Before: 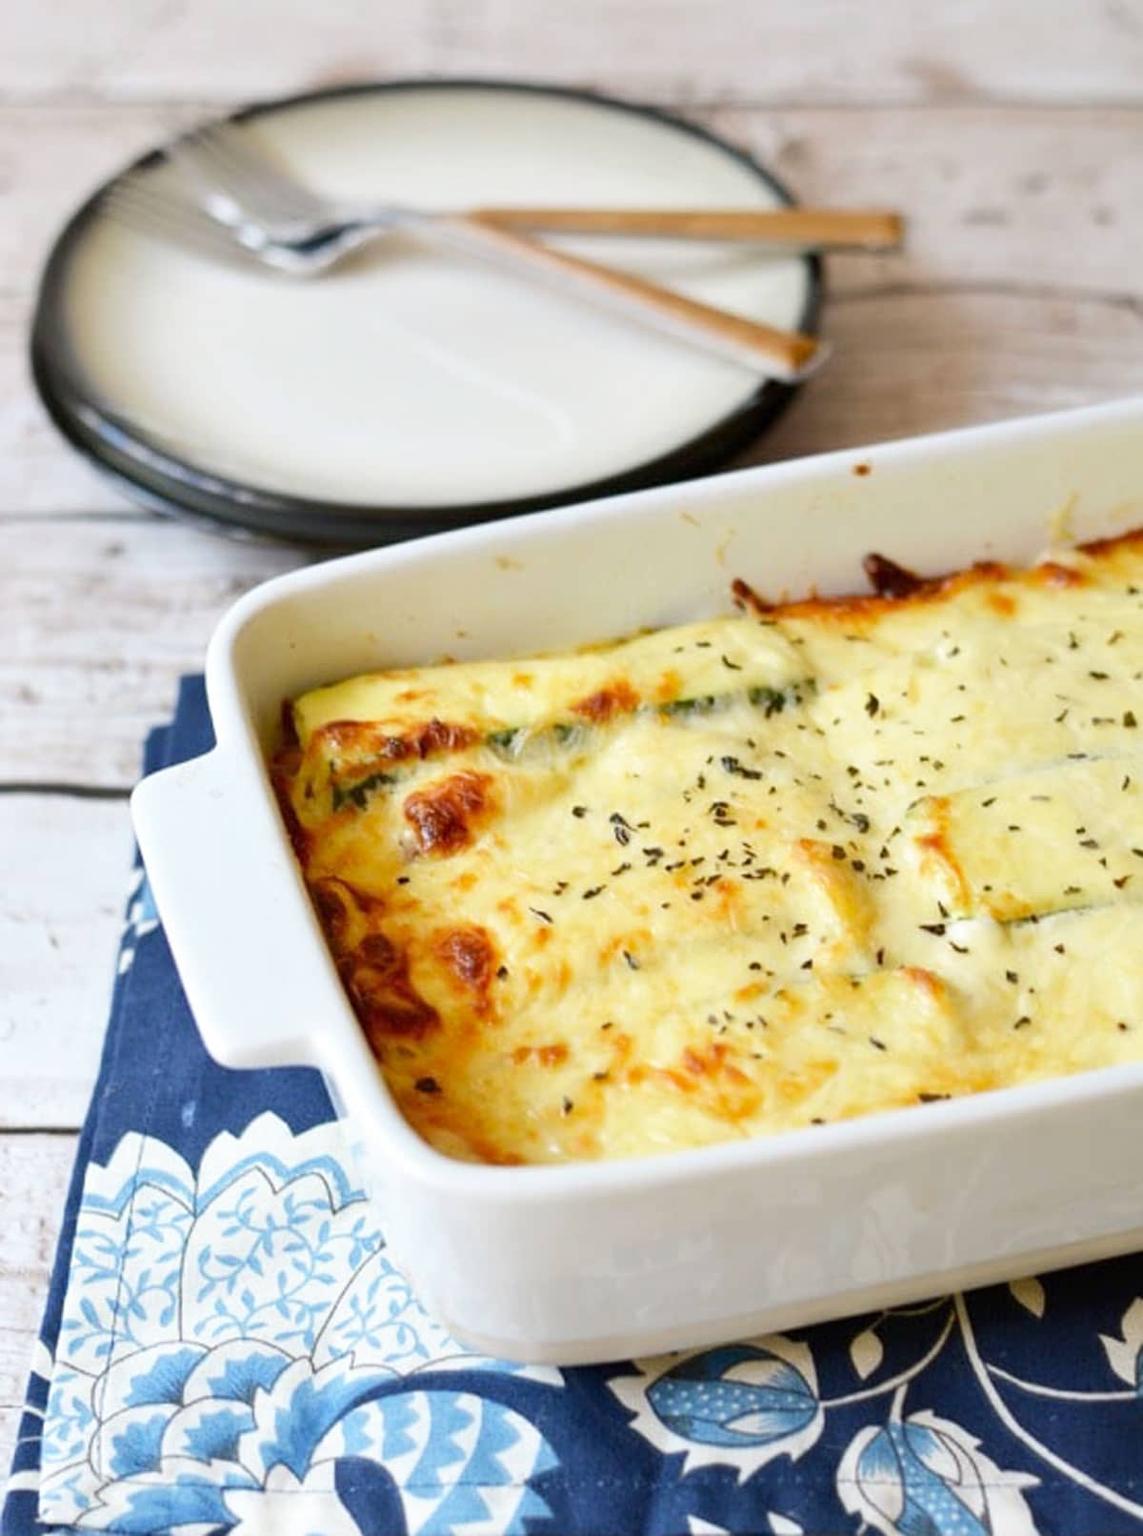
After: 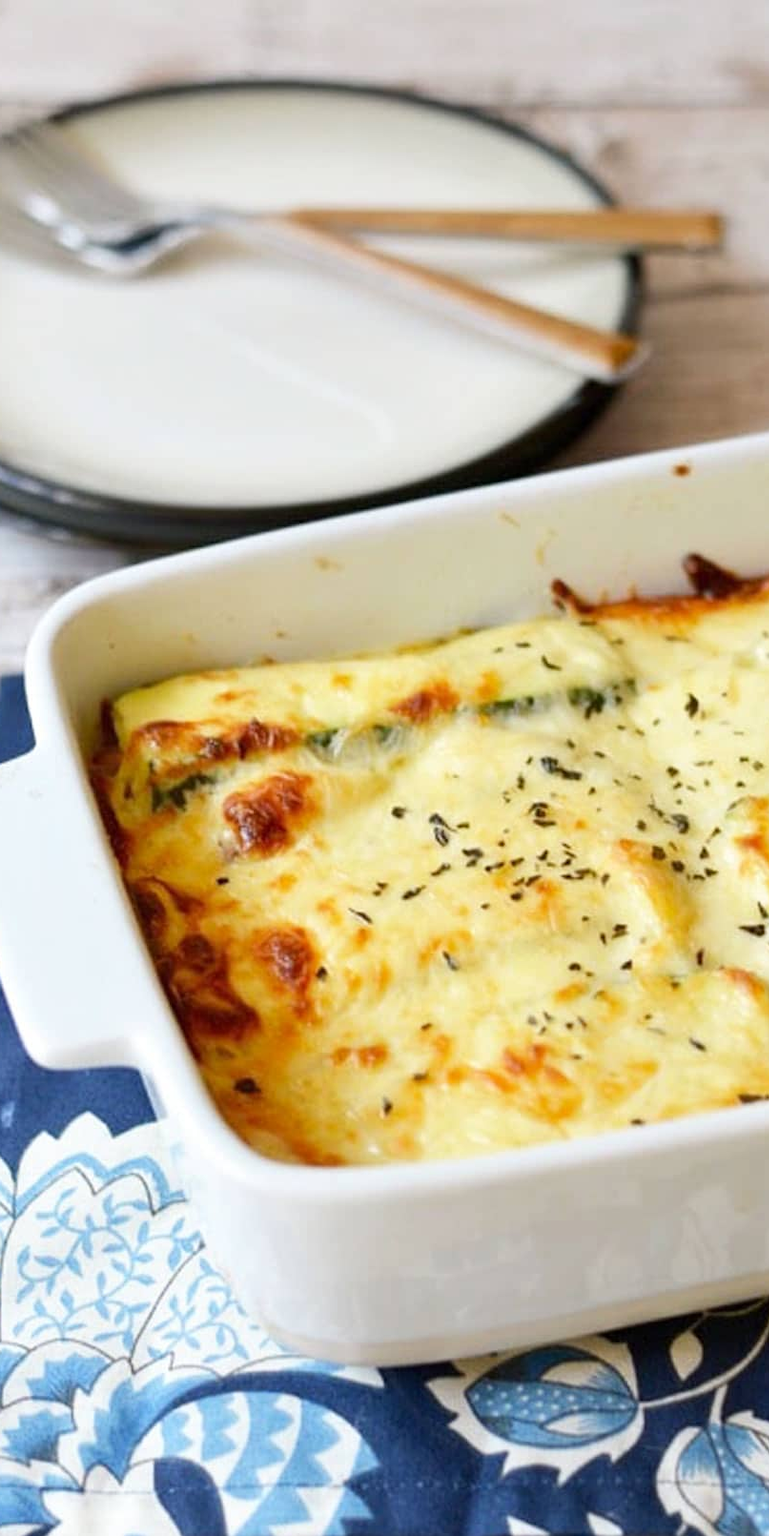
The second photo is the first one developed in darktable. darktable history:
crop and rotate: left 15.854%, right 16.851%
